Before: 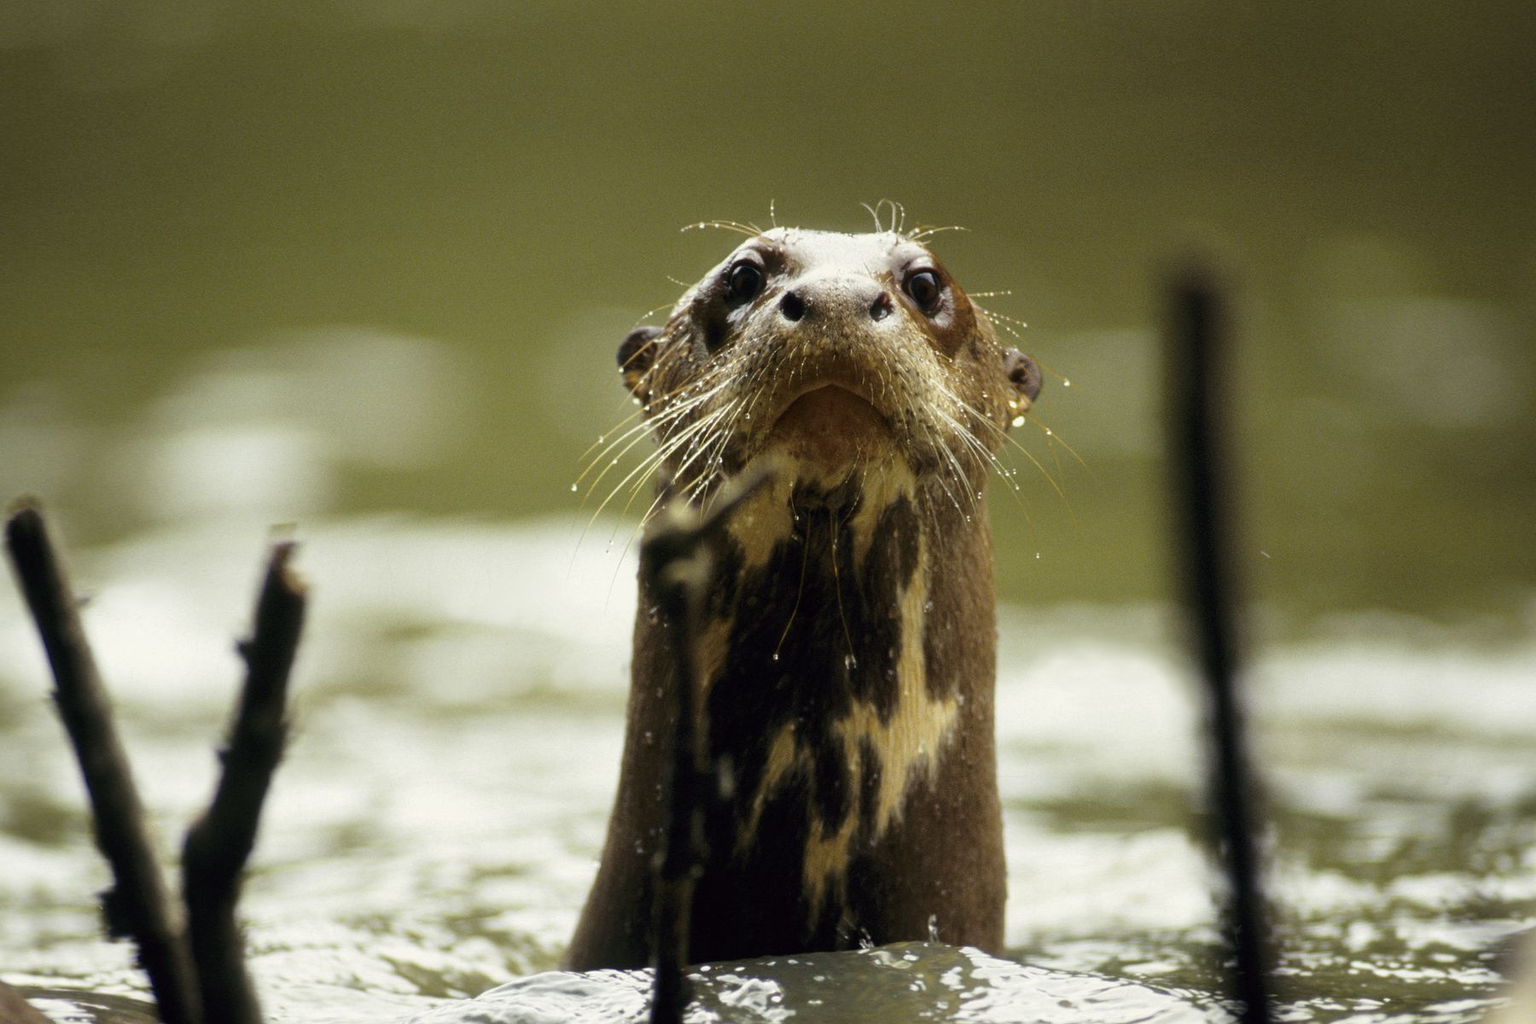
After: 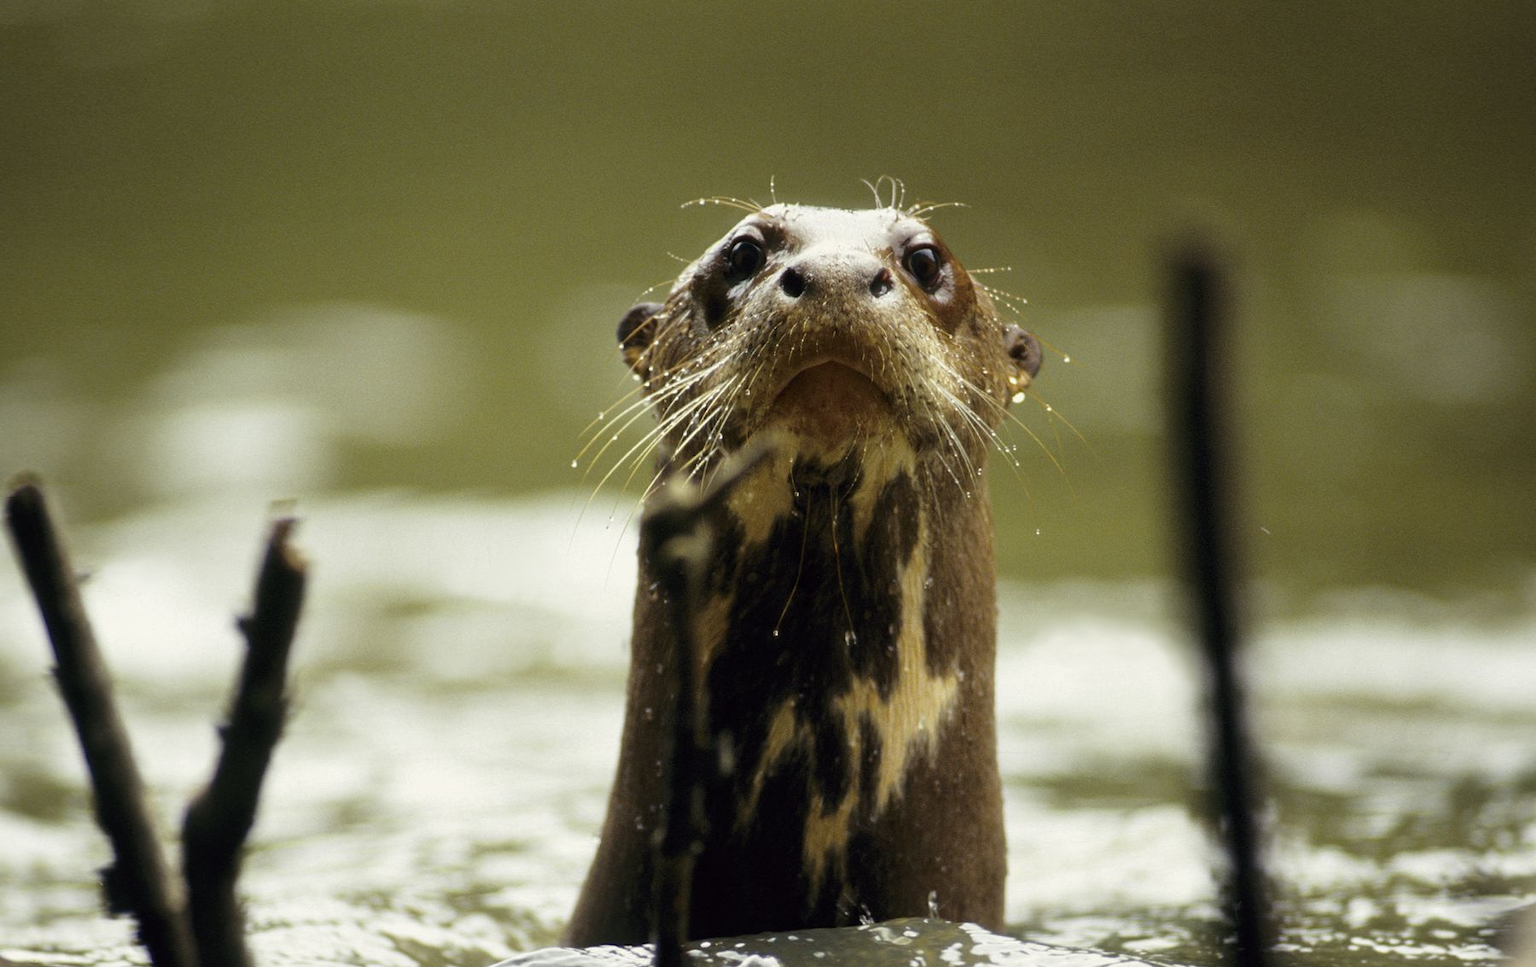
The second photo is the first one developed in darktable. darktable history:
crop and rotate: top 2.411%, bottom 3.011%
